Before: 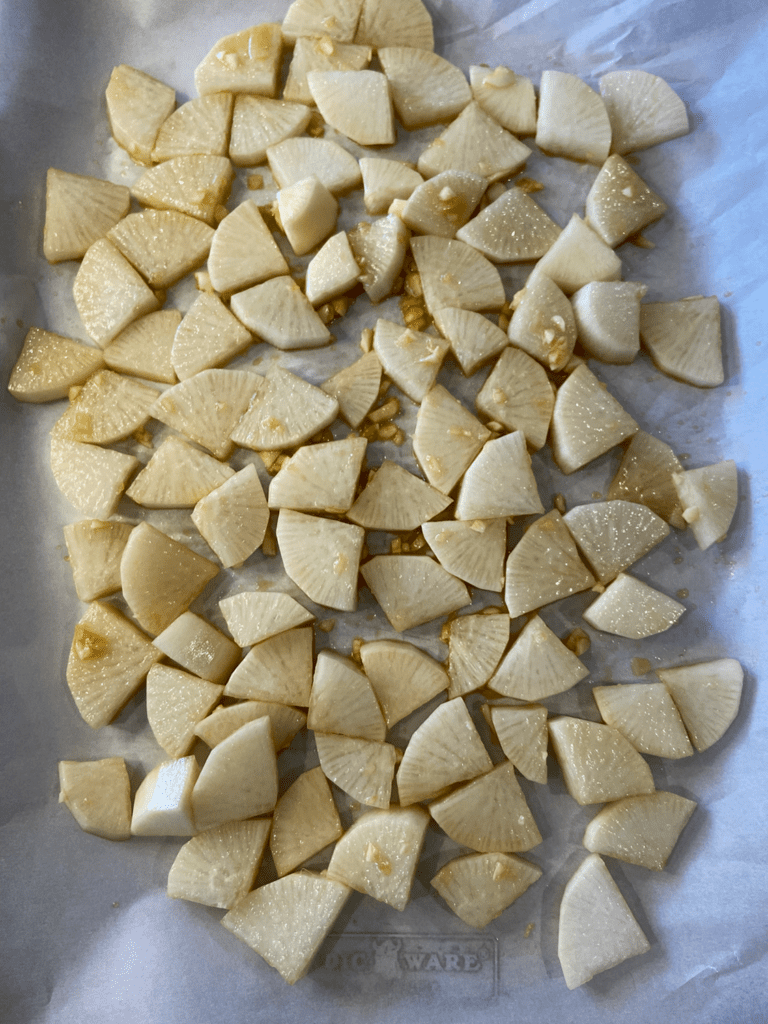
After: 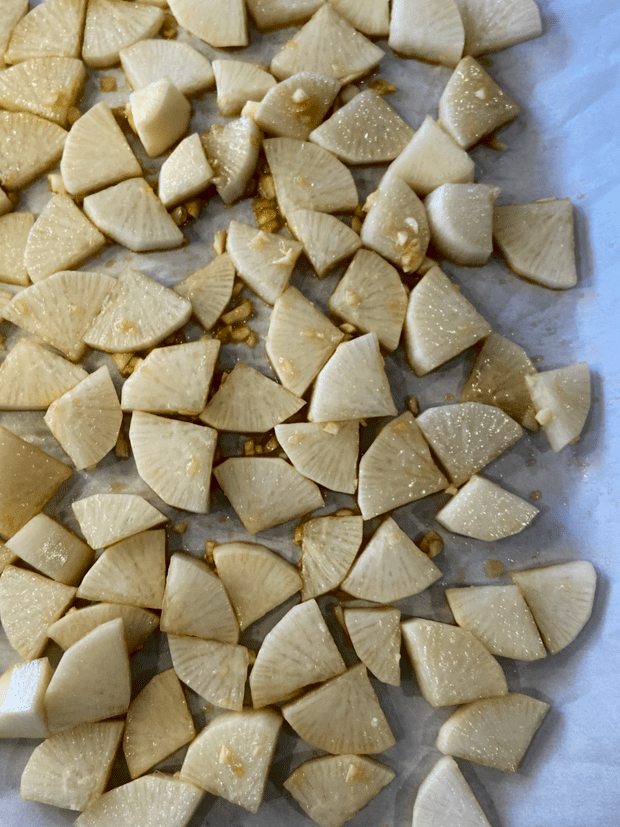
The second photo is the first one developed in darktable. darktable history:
crop: left 19.159%, top 9.58%, bottom 9.58%
fill light: exposure -2 EV, width 8.6
